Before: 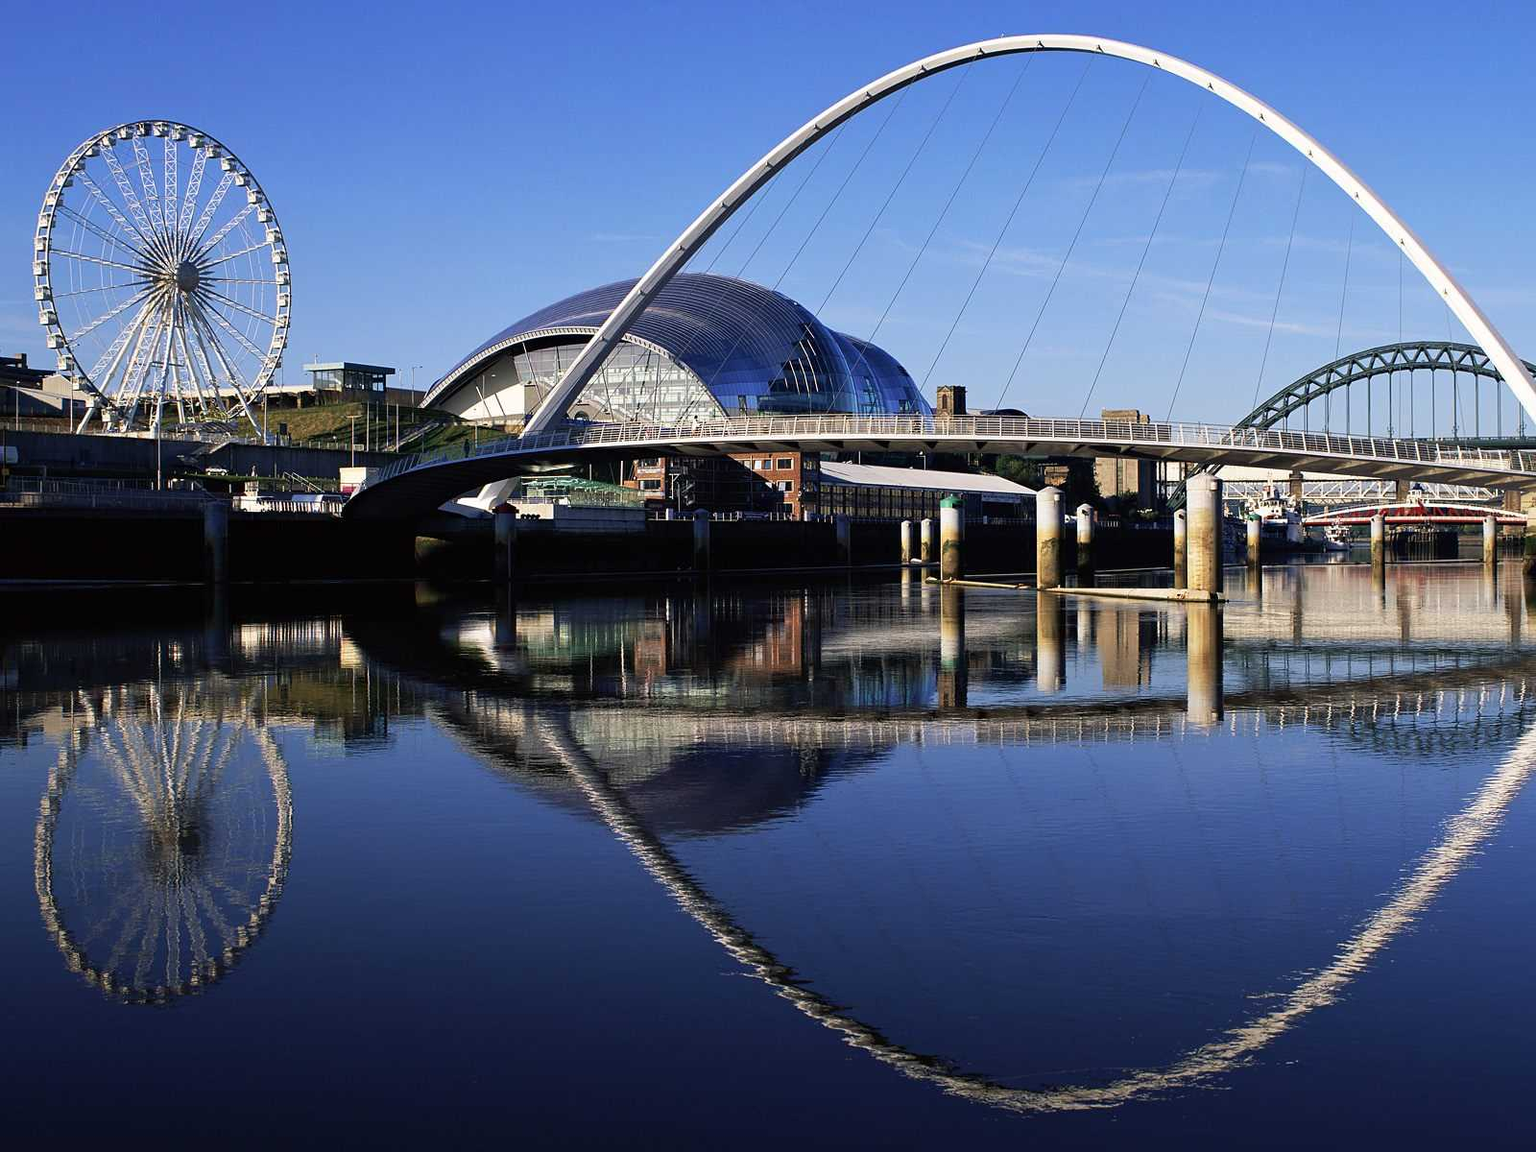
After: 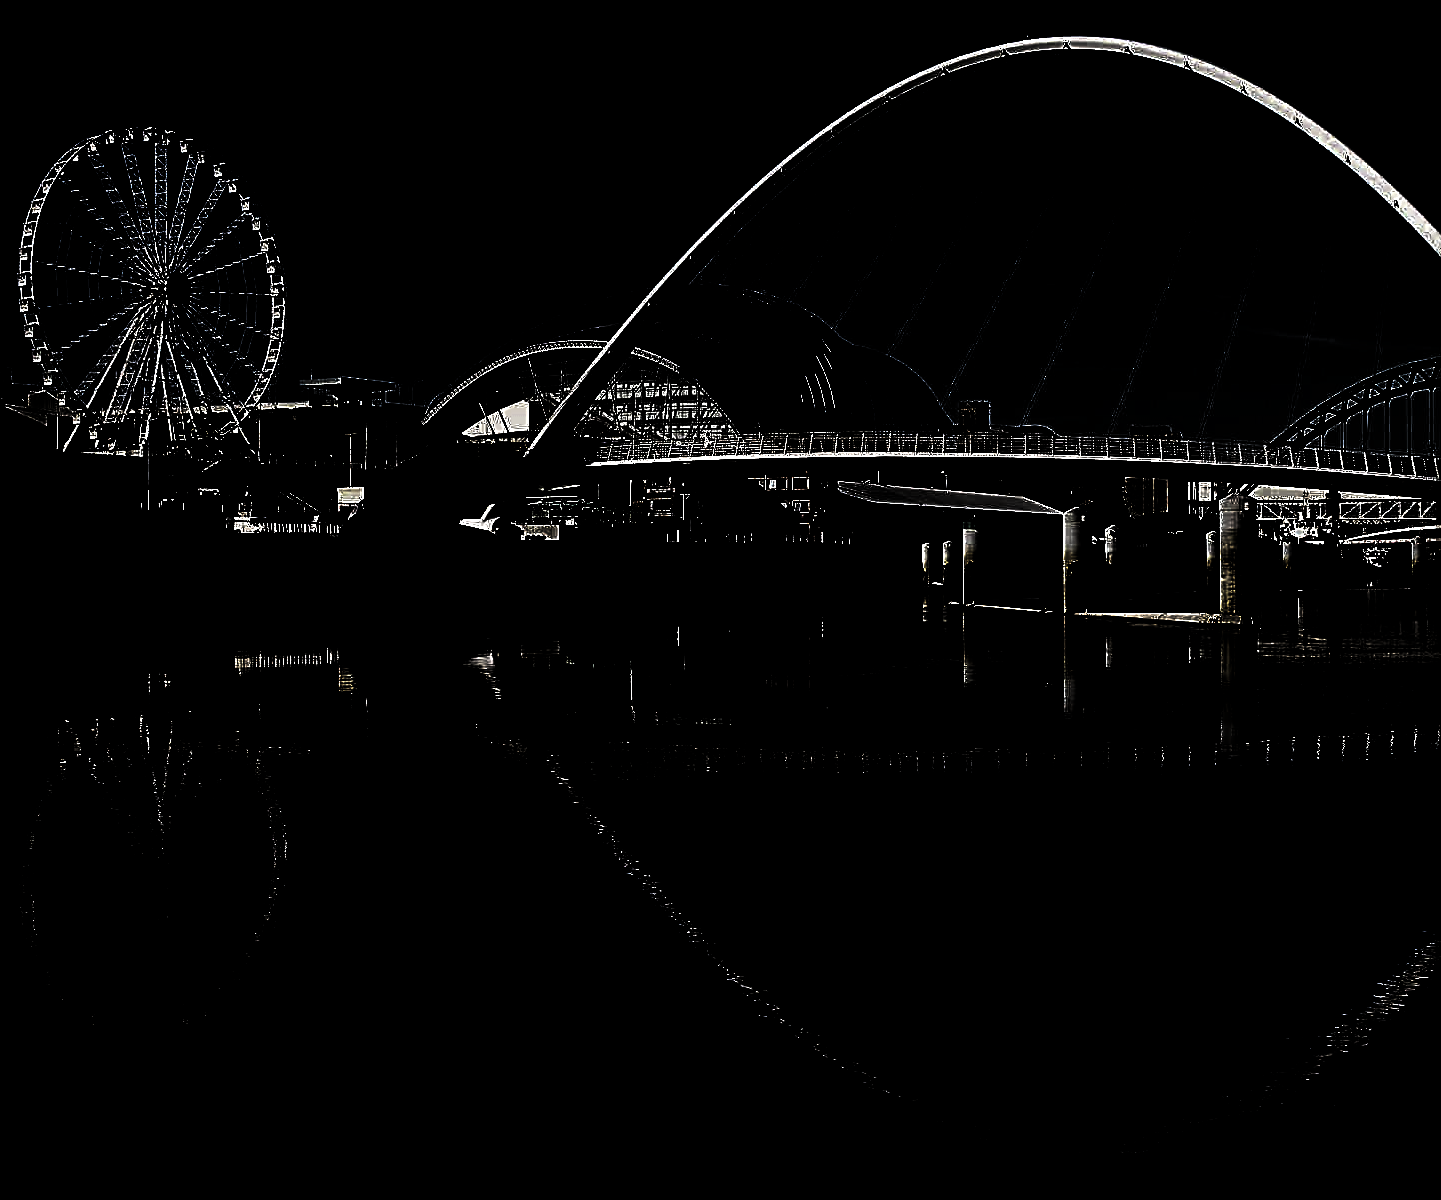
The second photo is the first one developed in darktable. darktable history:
color correction: saturation 1.32
levels: levels [0.721, 0.937, 0.997]
contrast brightness saturation: contrast 0.04, saturation 0.16
sharpen: on, module defaults
crop and rotate: left 1.088%, right 8.807%
